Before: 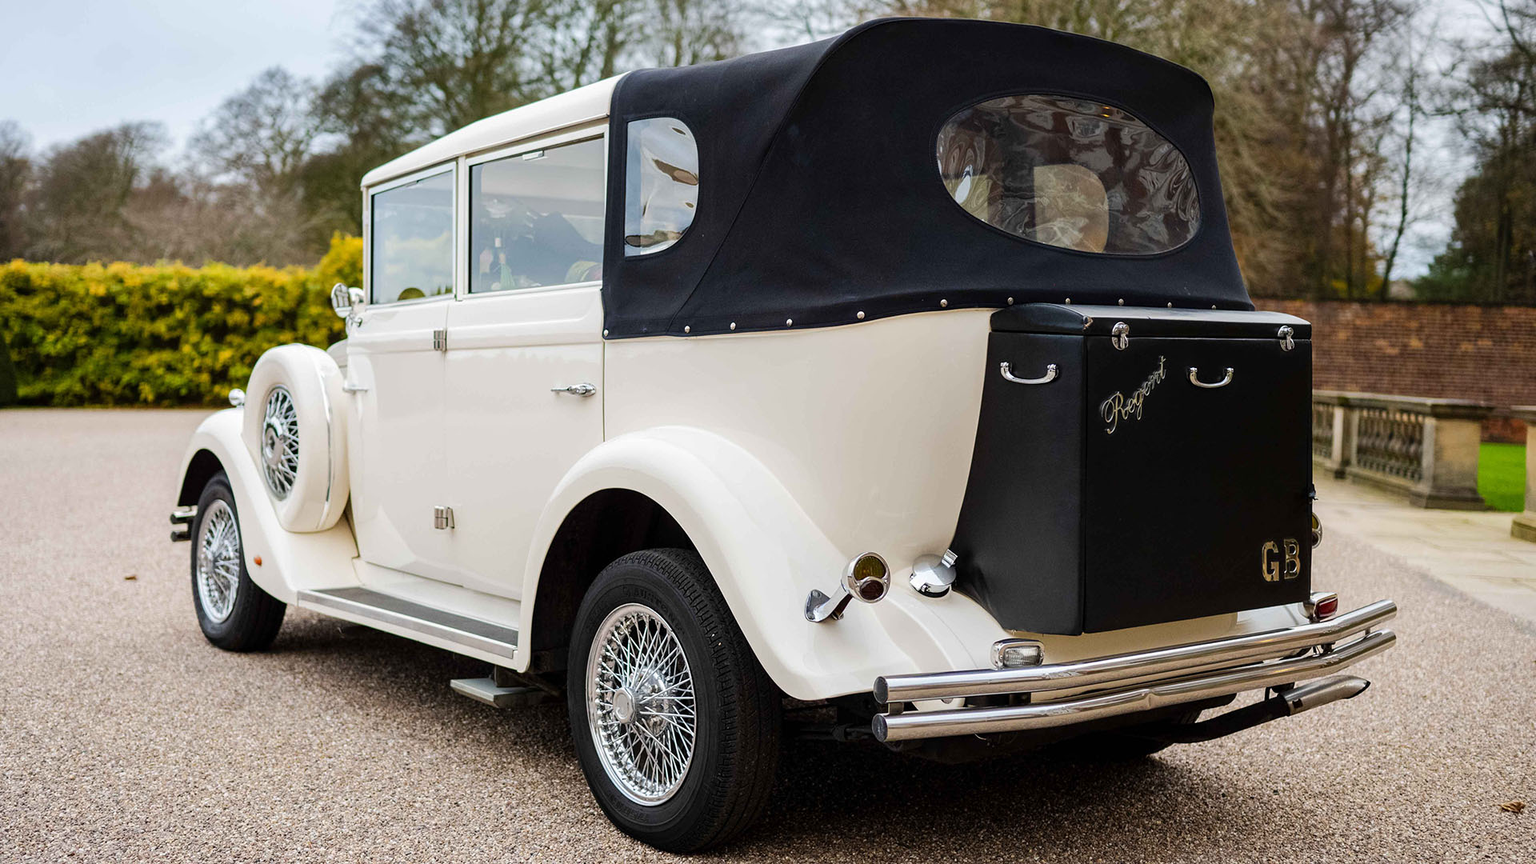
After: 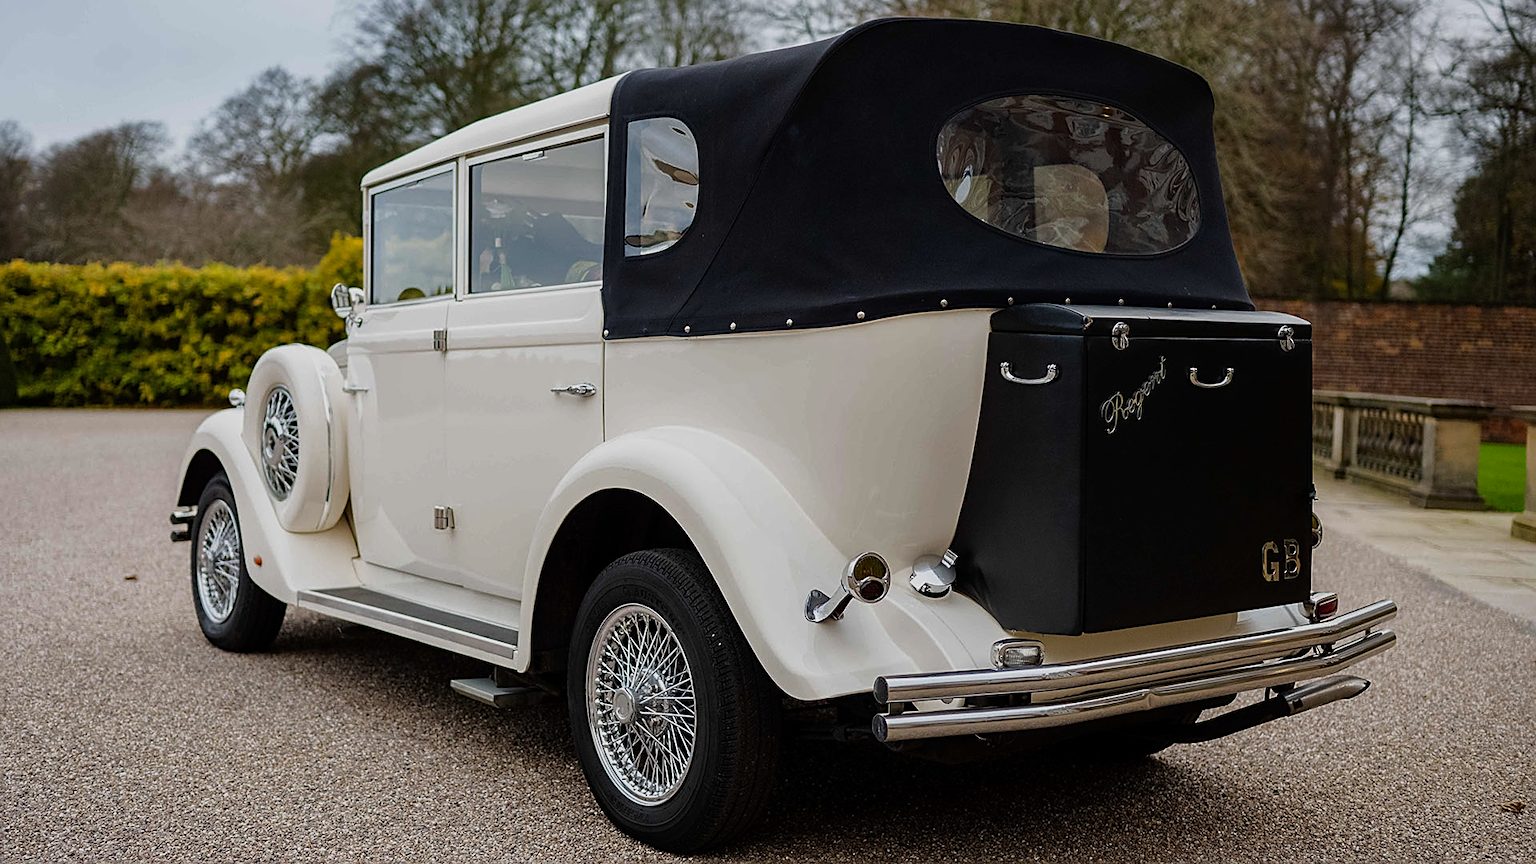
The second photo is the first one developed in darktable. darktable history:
base curve: curves: ch0 [(0, 0) (0.495, 0.917) (1, 1)], preserve colors none
tone equalizer: -8 EV -1.96 EV, -7 EV -1.98 EV, -6 EV -1.97 EV, -5 EV -1.98 EV, -4 EV -1.99 EV, -3 EV -1.97 EV, -2 EV -2 EV, -1 EV -1.62 EV, +0 EV -1.99 EV, edges refinement/feathering 500, mask exposure compensation -1.57 EV, preserve details no
sharpen: on, module defaults
